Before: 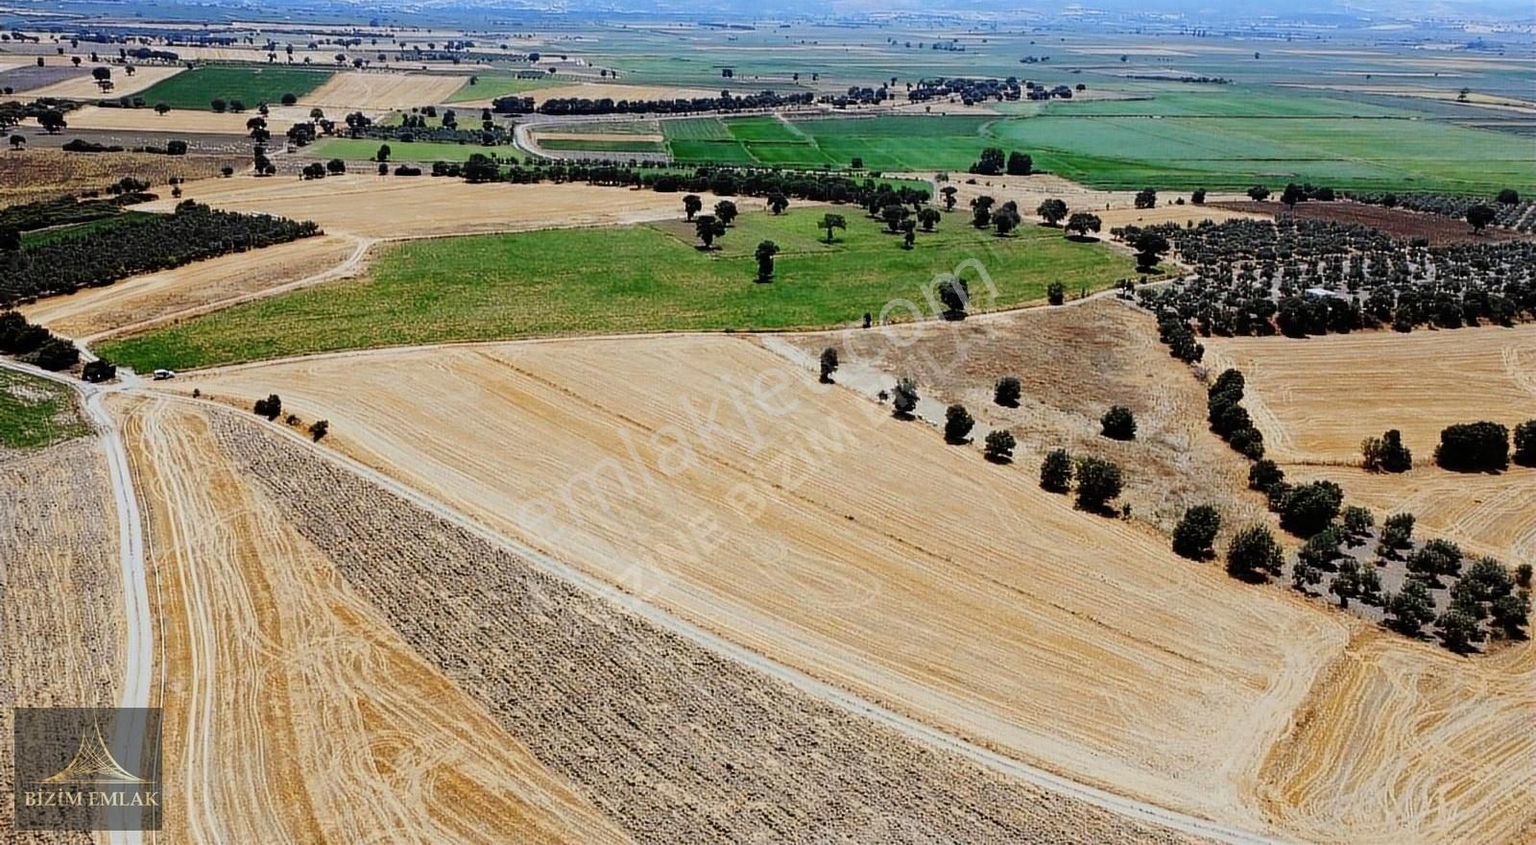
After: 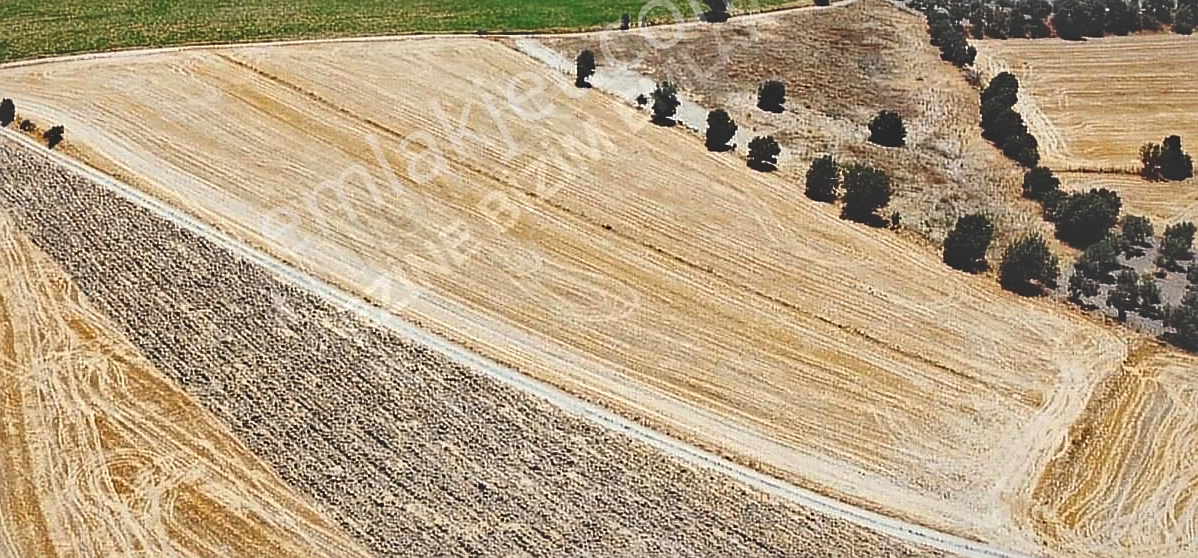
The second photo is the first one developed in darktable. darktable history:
haze removal: compatibility mode true, adaptive false
tone equalizer: -8 EV -0.495 EV, -7 EV -0.282 EV, -6 EV -0.074 EV, -5 EV 0.427 EV, -4 EV 0.961 EV, -3 EV 0.805 EV, -2 EV -0.005 EV, -1 EV 0.122 EV, +0 EV -0.029 EV
local contrast: mode bilateral grid, contrast 19, coarseness 50, detail 172%, midtone range 0.2
crop and rotate: left 17.41%, top 35.543%, right 7.658%, bottom 1.043%
sharpen: radius 1.435, amount 0.408, threshold 1.538
exposure: black level correction -0.021, exposure -0.031 EV, compensate highlight preservation false
